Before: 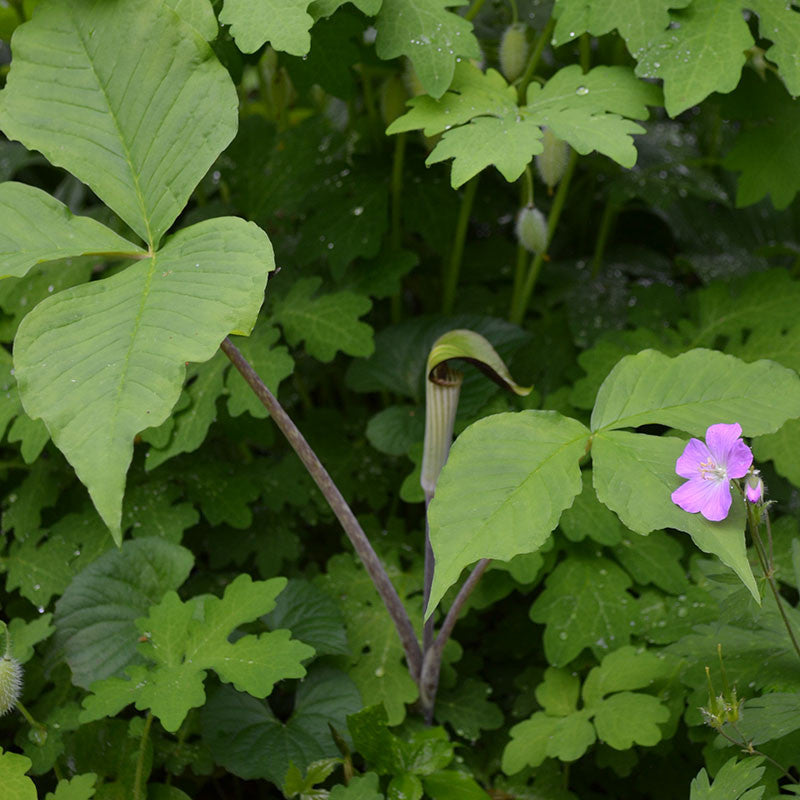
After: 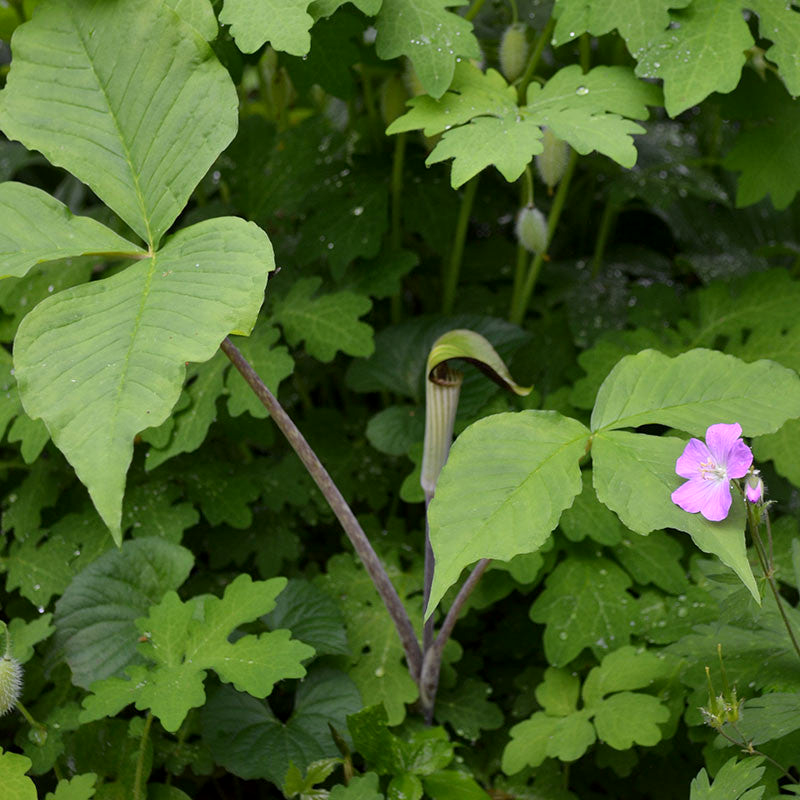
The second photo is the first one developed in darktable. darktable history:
tone curve: curves: ch0 [(0, 0) (0.003, 0.003) (0.011, 0.012) (0.025, 0.026) (0.044, 0.047) (0.069, 0.073) (0.1, 0.105) (0.136, 0.143) (0.177, 0.187) (0.224, 0.237) (0.277, 0.293) (0.335, 0.354) (0.399, 0.422) (0.468, 0.495) (0.543, 0.574) (0.623, 0.659) (0.709, 0.749) (0.801, 0.846) (0.898, 0.932) (1, 1)], preserve colors none
local contrast: mode bilateral grid, contrast 20, coarseness 50, detail 120%, midtone range 0.2
